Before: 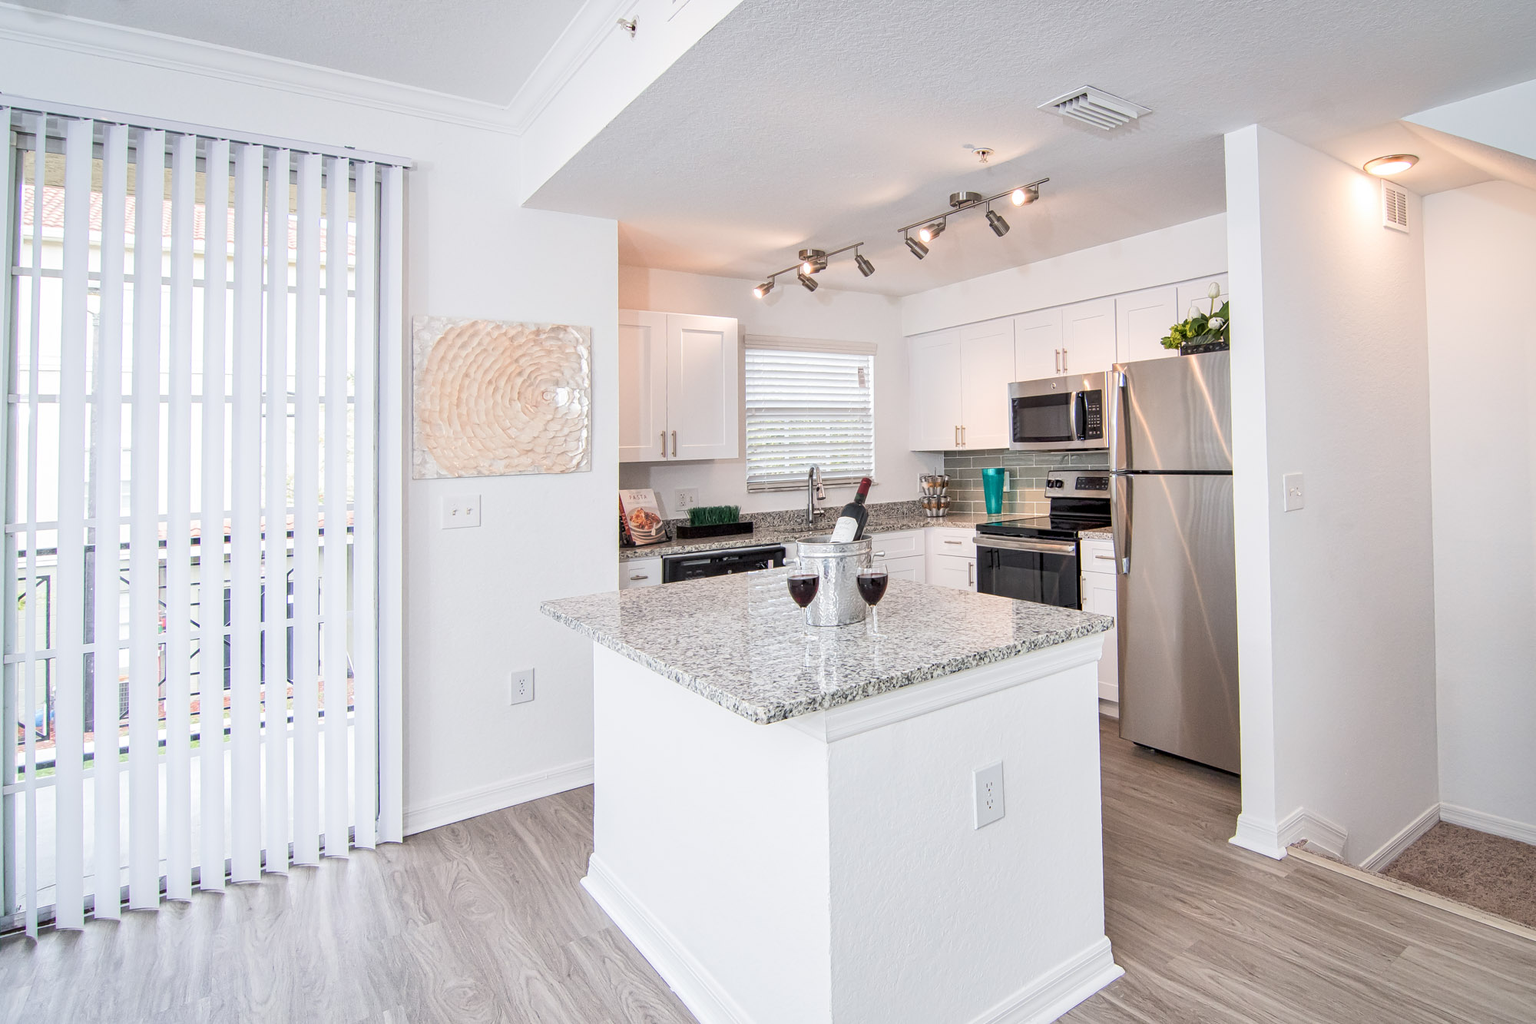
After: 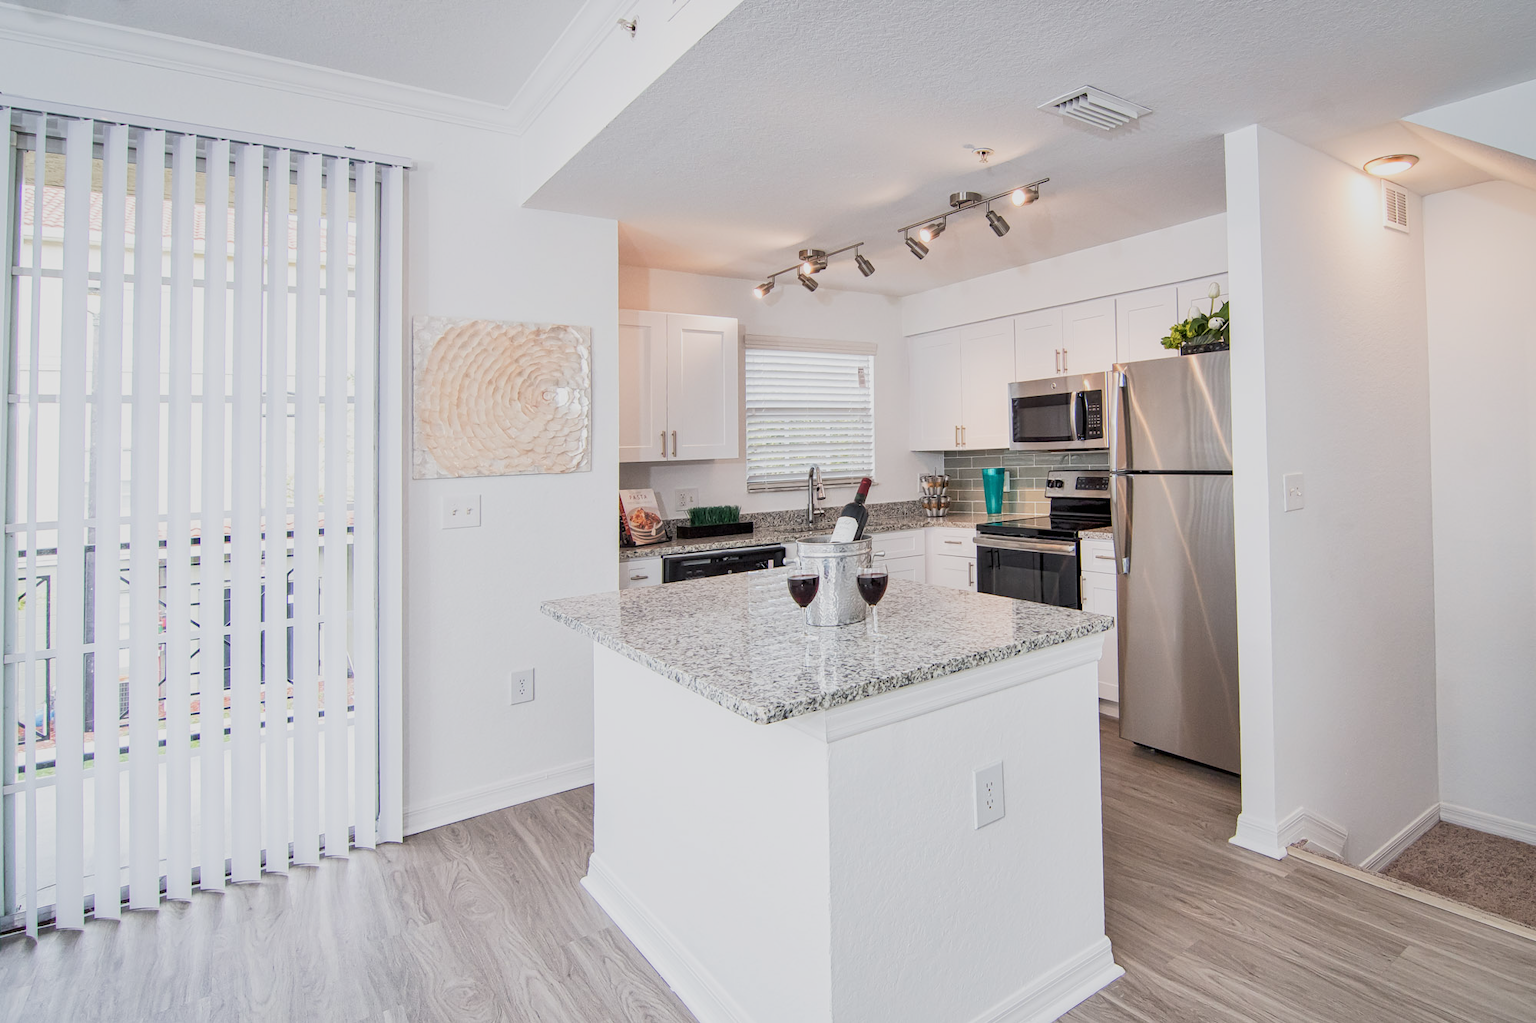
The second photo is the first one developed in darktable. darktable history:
base curve: curves: ch0 [(0, 0) (0.088, 0.125) (0.176, 0.251) (0.354, 0.501) (0.613, 0.749) (1, 0.877)], preserve colors none
exposure: black level correction 0, exposure -0.699 EV, compensate highlight preservation false
